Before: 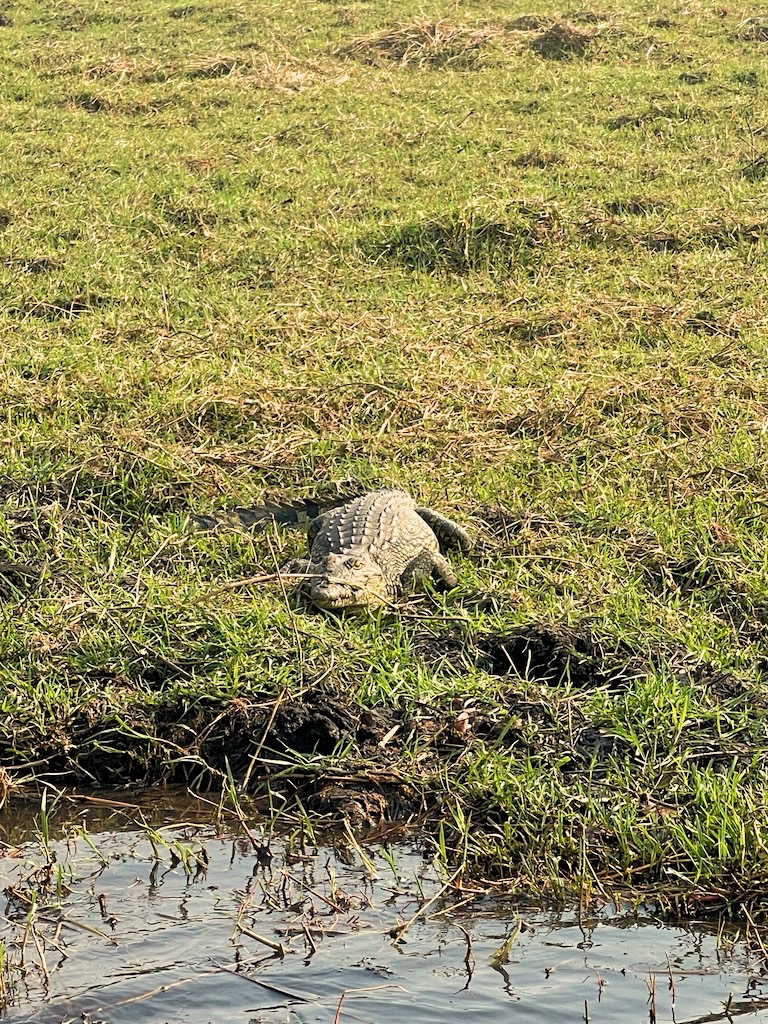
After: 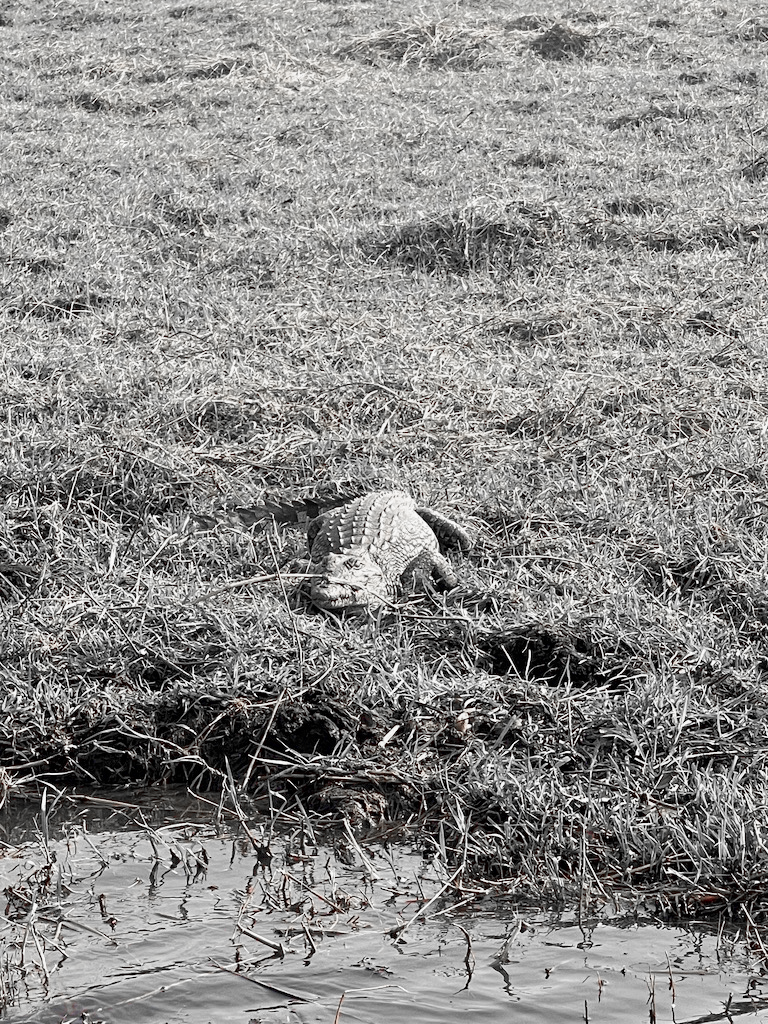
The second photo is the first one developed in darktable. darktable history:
color balance rgb: linear chroma grading › global chroma 13.3%, global vibrance 41.49%
color zones: curves: ch0 [(0, 0.278) (0.143, 0.5) (0.286, 0.5) (0.429, 0.5) (0.571, 0.5) (0.714, 0.5) (0.857, 0.5) (1, 0.5)]; ch1 [(0, 1) (0.143, 0.165) (0.286, 0) (0.429, 0) (0.571, 0) (0.714, 0) (0.857, 0.5) (1, 0.5)]; ch2 [(0, 0.508) (0.143, 0.5) (0.286, 0.5) (0.429, 0.5) (0.571, 0.5) (0.714, 0.5) (0.857, 0.5) (1, 0.5)]
